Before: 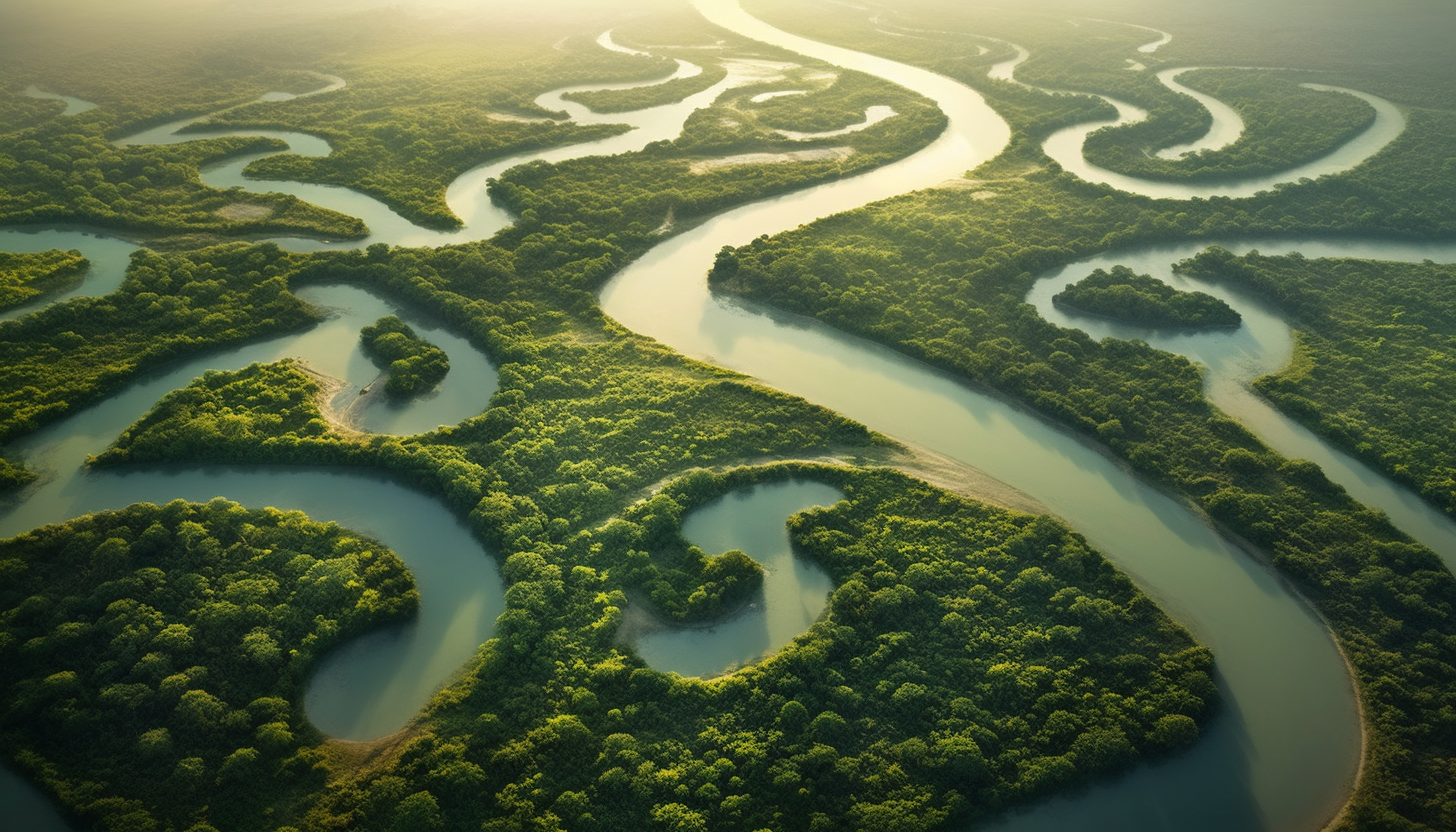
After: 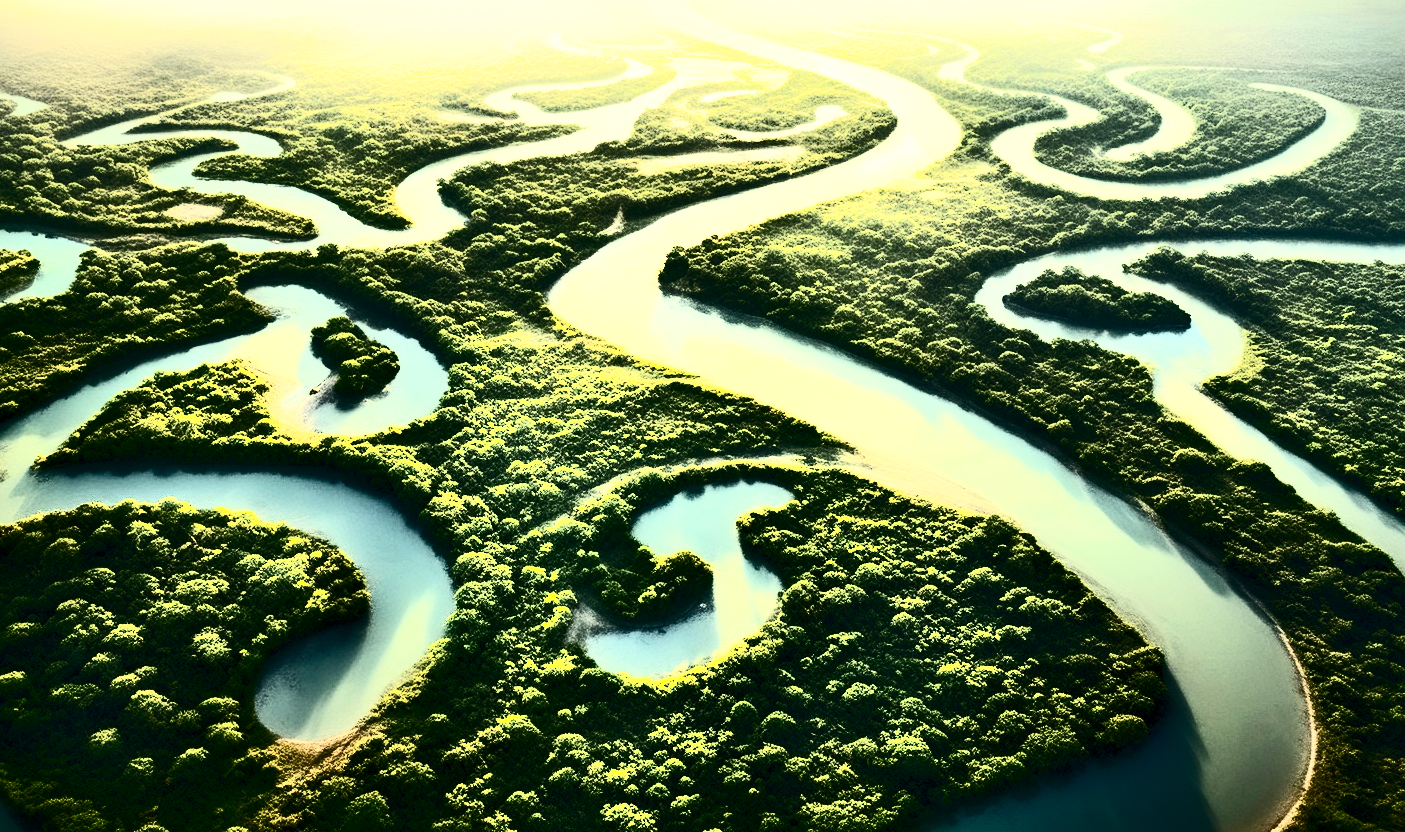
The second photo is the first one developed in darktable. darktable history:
crop and rotate: left 3.452%
exposure: black level correction 0, exposure 0.69 EV, compensate exposure bias true, compensate highlight preservation false
contrast brightness saturation: contrast 0.947, brightness 0.205
shadows and highlights: low approximation 0.01, soften with gaussian
haze removal: compatibility mode true, adaptive false
contrast equalizer: octaves 7, y [[0.6 ×6], [0.55 ×6], [0 ×6], [0 ×6], [0 ×6]]
base curve: preserve colors none
